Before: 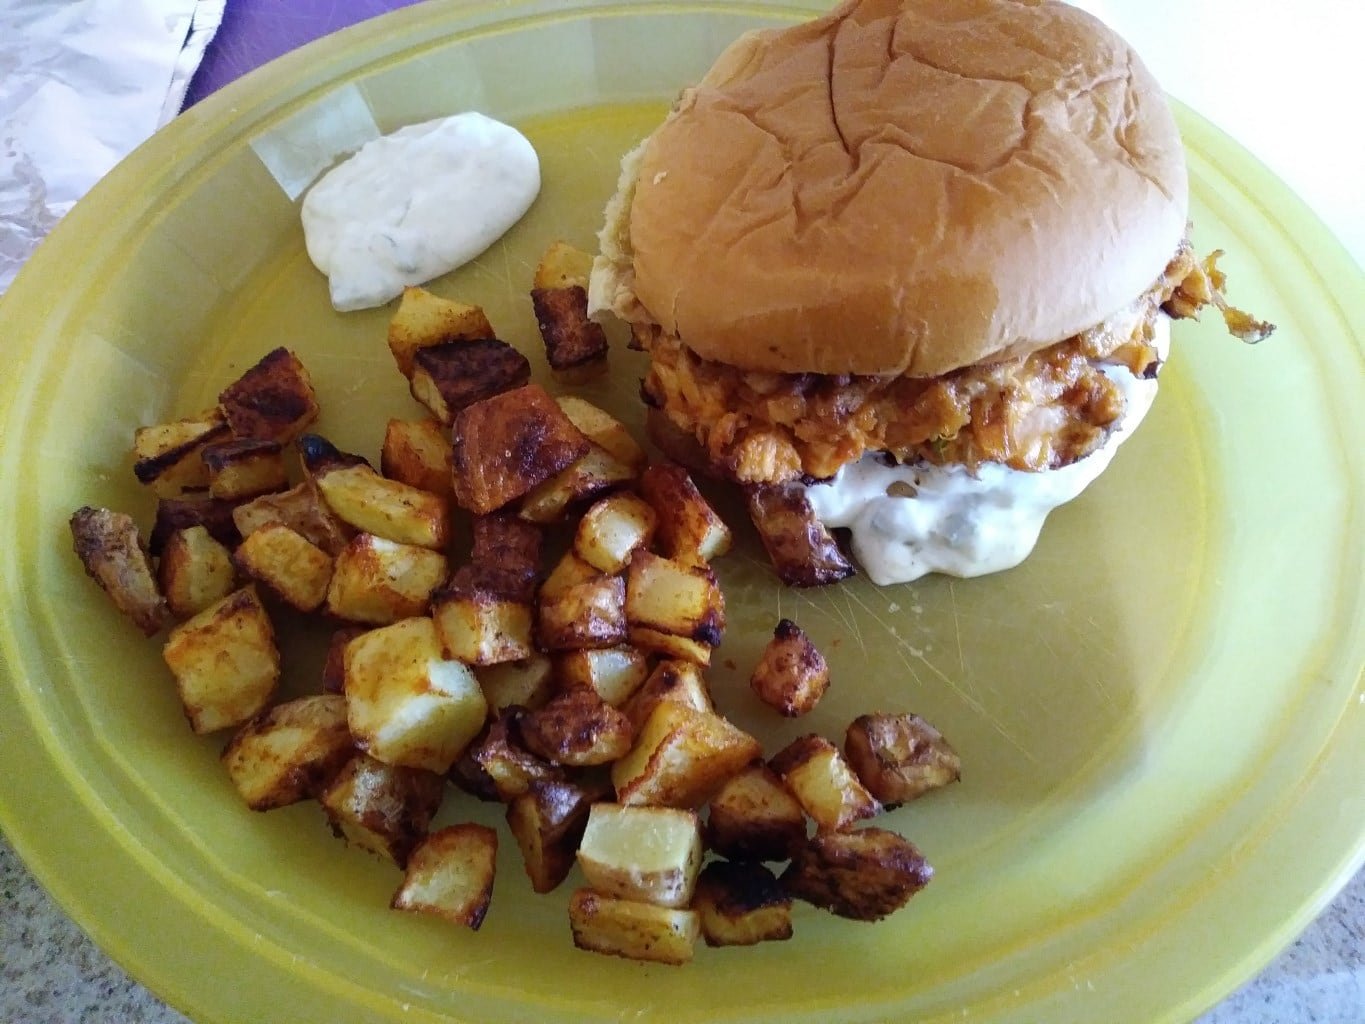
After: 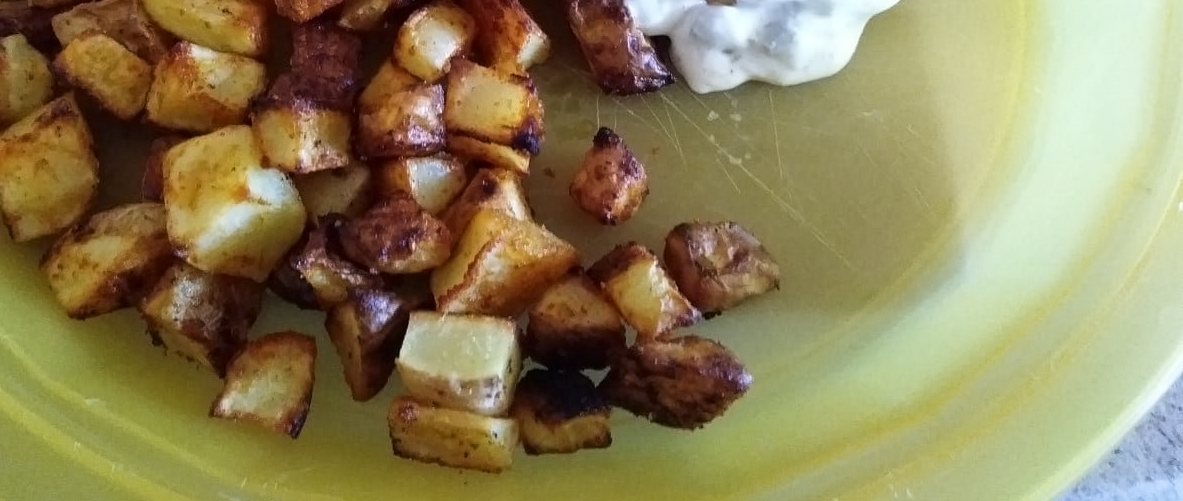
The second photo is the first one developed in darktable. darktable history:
contrast equalizer: y [[0.5 ×6], [0.5 ×6], [0.5 ×6], [0 ×6], [0, 0.039, 0.251, 0.29, 0.293, 0.292]]
tone curve: curves: ch0 [(0, 0) (0.003, 0.003) (0.011, 0.011) (0.025, 0.026) (0.044, 0.046) (0.069, 0.072) (0.1, 0.103) (0.136, 0.141) (0.177, 0.184) (0.224, 0.233) (0.277, 0.287) (0.335, 0.348) (0.399, 0.414) (0.468, 0.486) (0.543, 0.563) (0.623, 0.647) (0.709, 0.736) (0.801, 0.831) (0.898, 0.92) (1, 1)], preserve colors none
crop and rotate: left 13.306%, top 48.129%, bottom 2.928%
